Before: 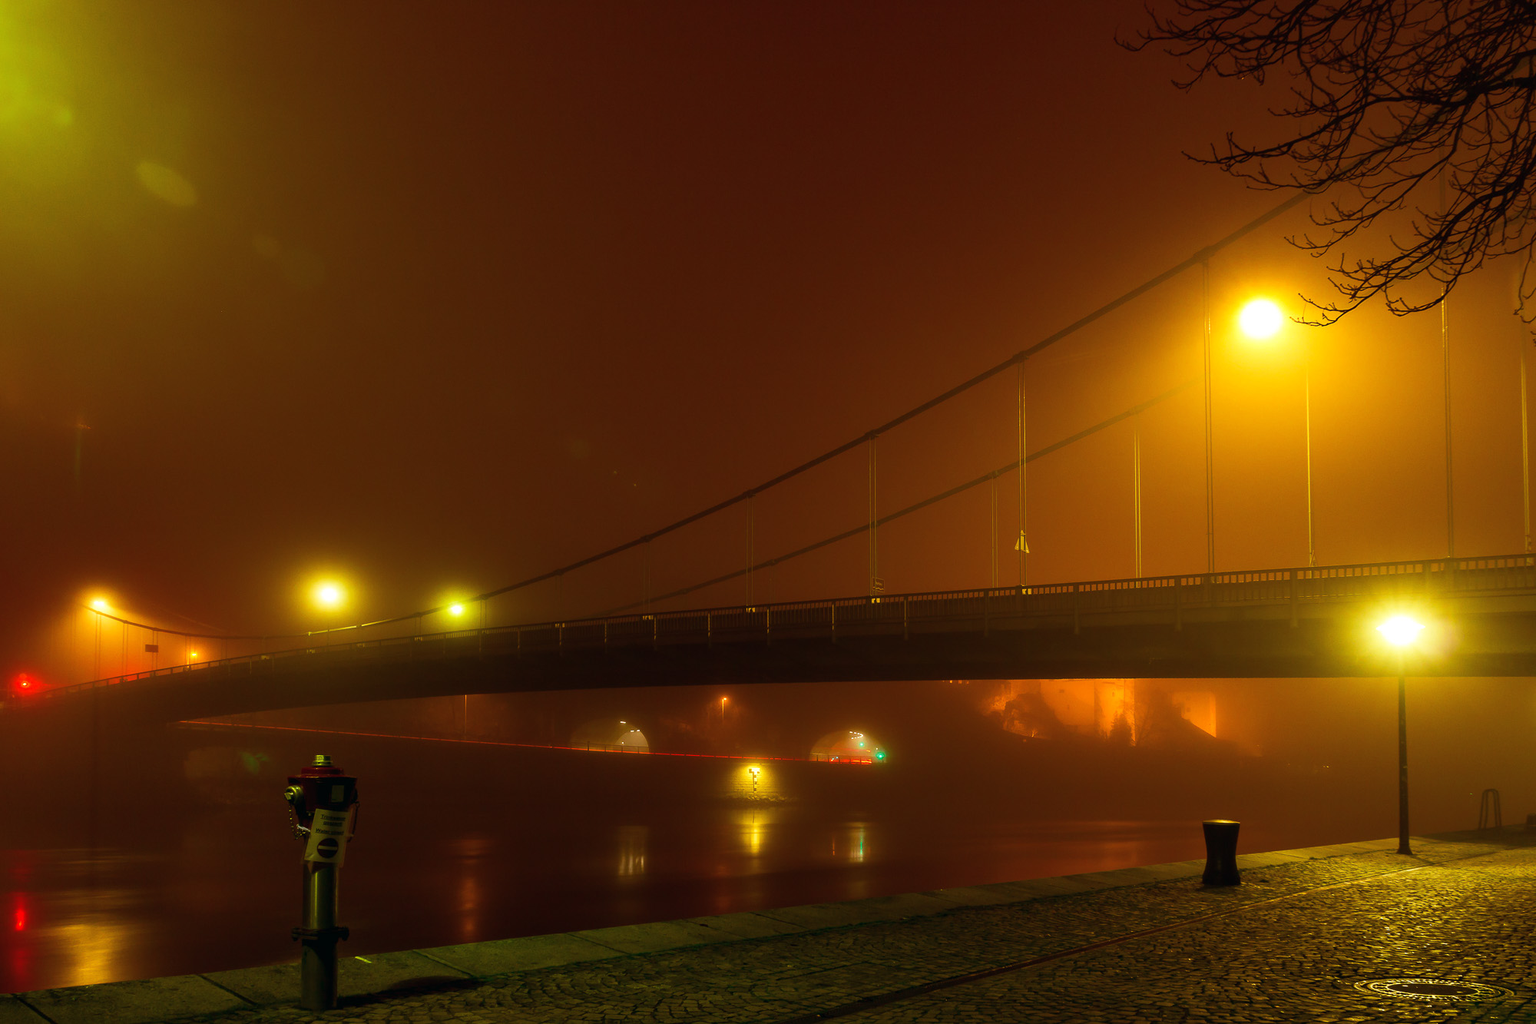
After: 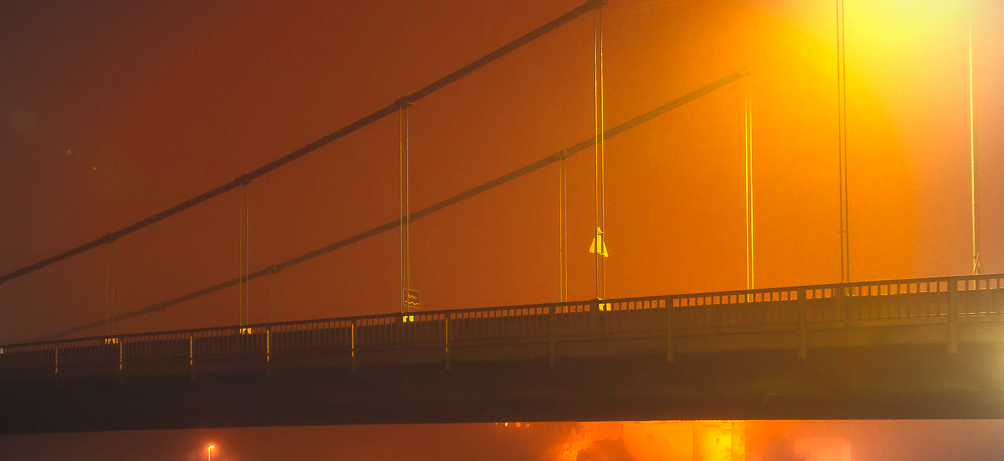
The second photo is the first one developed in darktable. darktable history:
contrast brightness saturation: contrast 0.04, saturation 0.16
crop: left 36.607%, top 34.735%, right 13.146%, bottom 30.611%
exposure: black level correction -0.005, exposure 1 EV, compensate highlight preservation false
vignetting: fall-off start 79.43%, saturation -0.649, width/height ratio 1.327, unbound false
